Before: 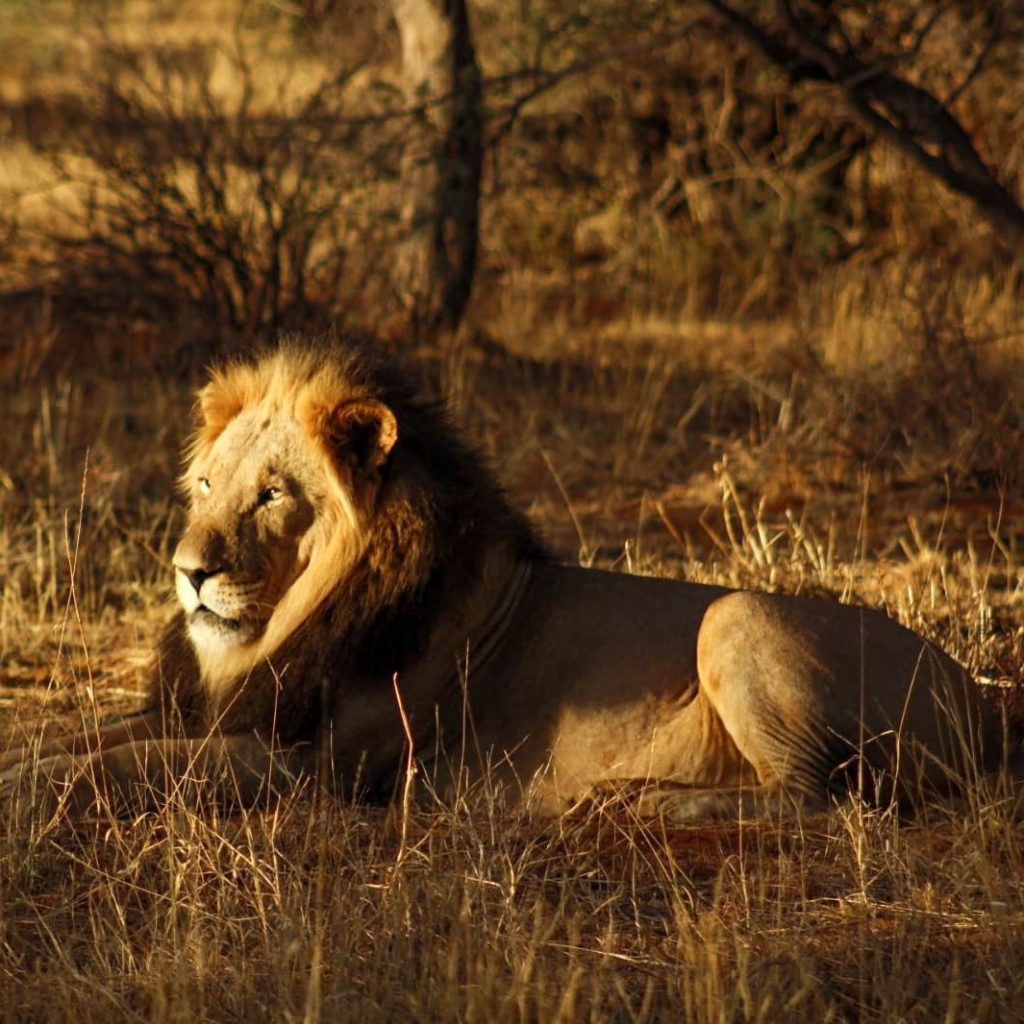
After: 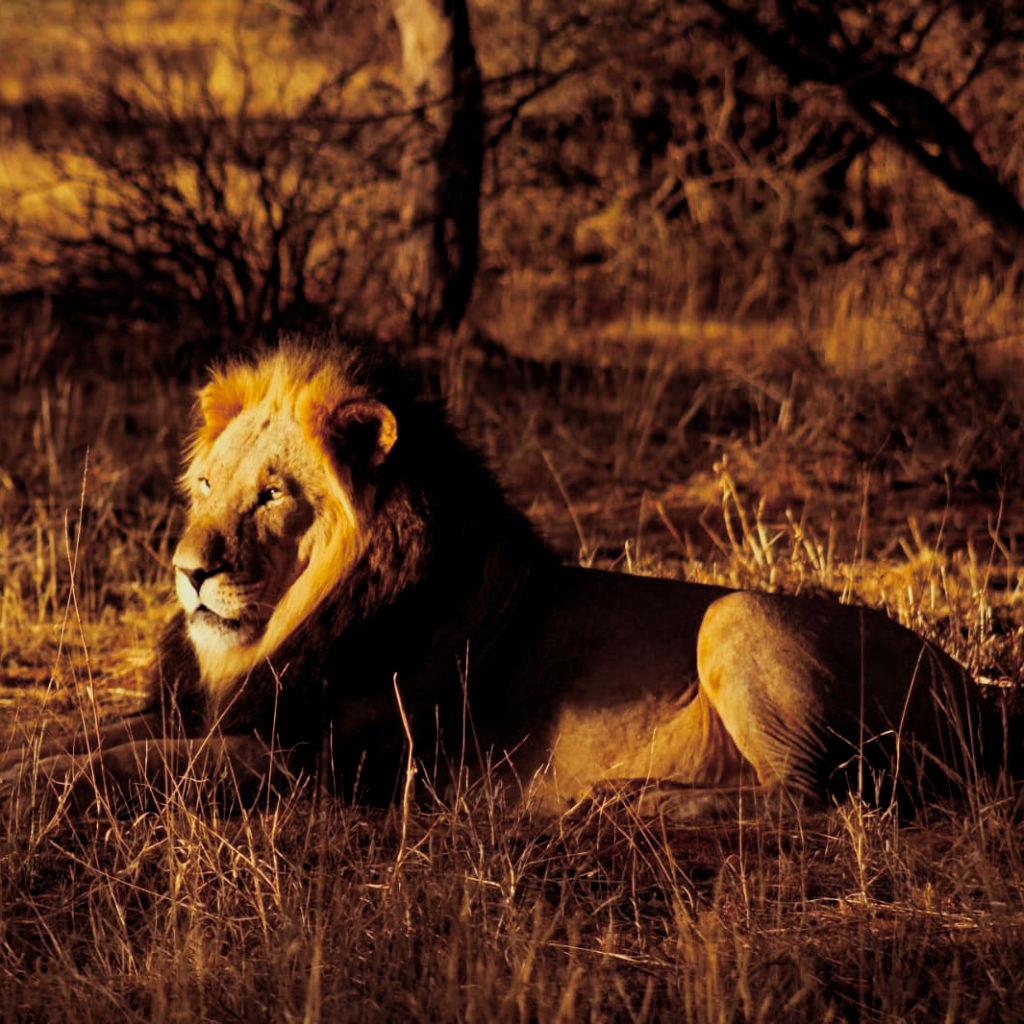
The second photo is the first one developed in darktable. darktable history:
filmic rgb: black relative exposure -7.75 EV, white relative exposure 4.4 EV, threshold 3 EV, target black luminance 0%, hardness 3.76, latitude 50.51%, contrast 1.074, highlights saturation mix 10%, shadows ↔ highlights balance -0.22%, color science v4 (2020), enable highlight reconstruction true
split-toning: on, module defaults
